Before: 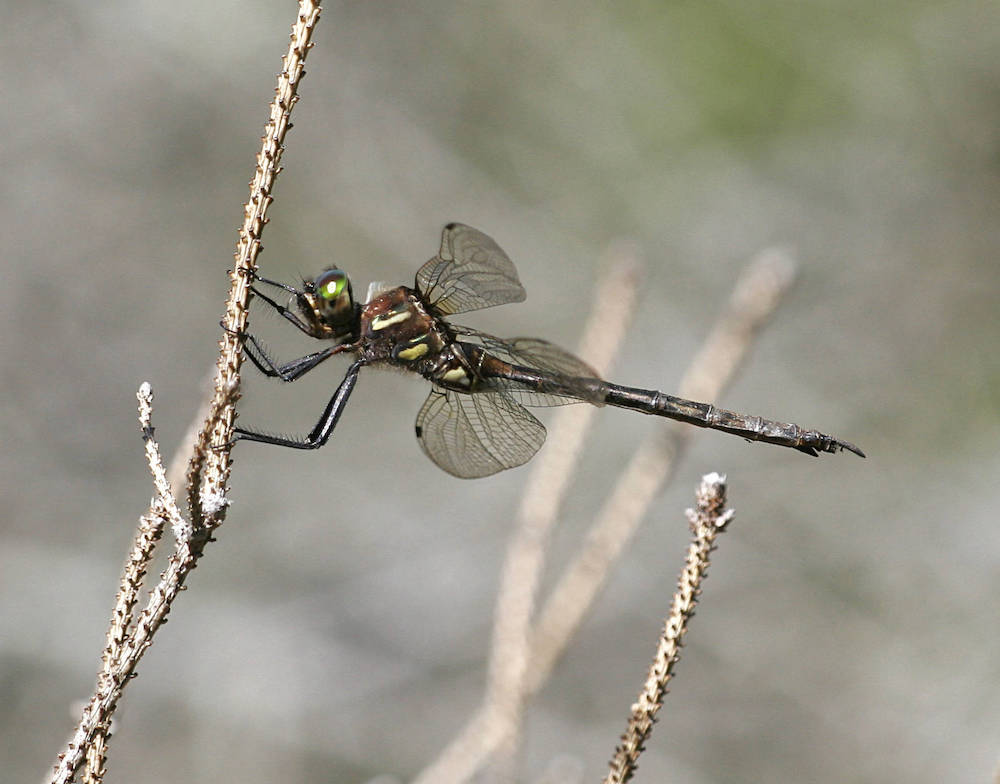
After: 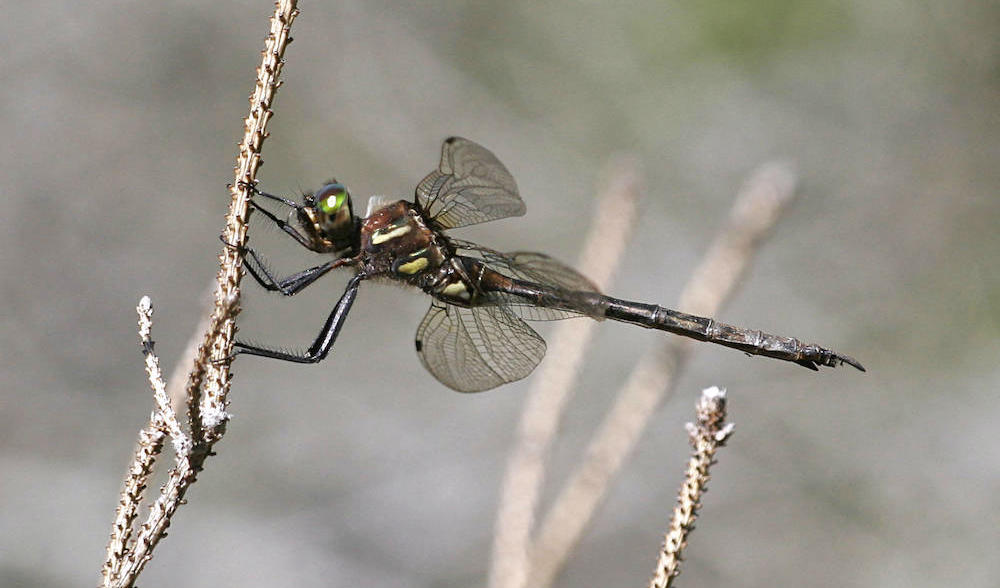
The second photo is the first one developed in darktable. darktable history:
crop: top 11.038%, bottom 13.962%
white balance: red 1.004, blue 1.024
